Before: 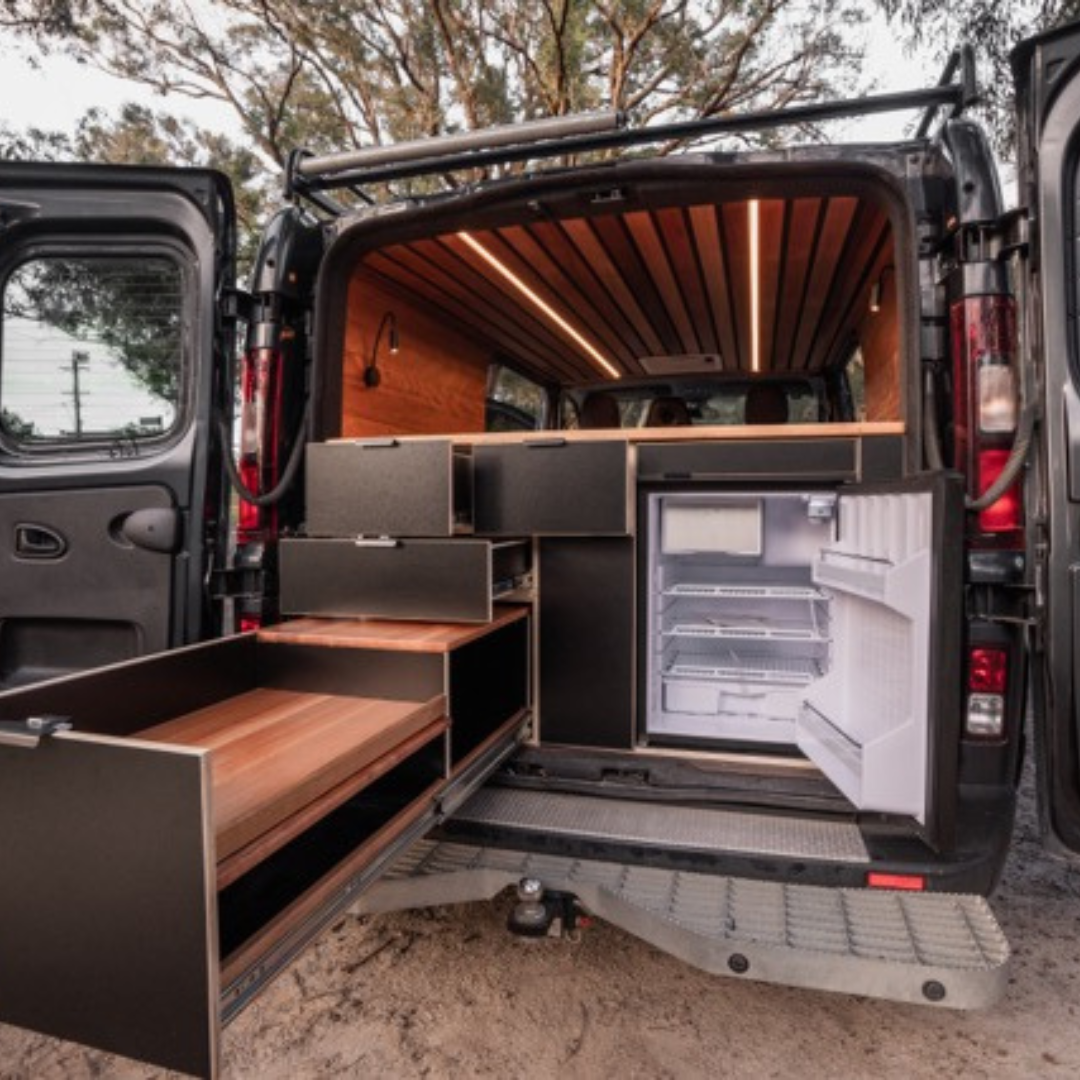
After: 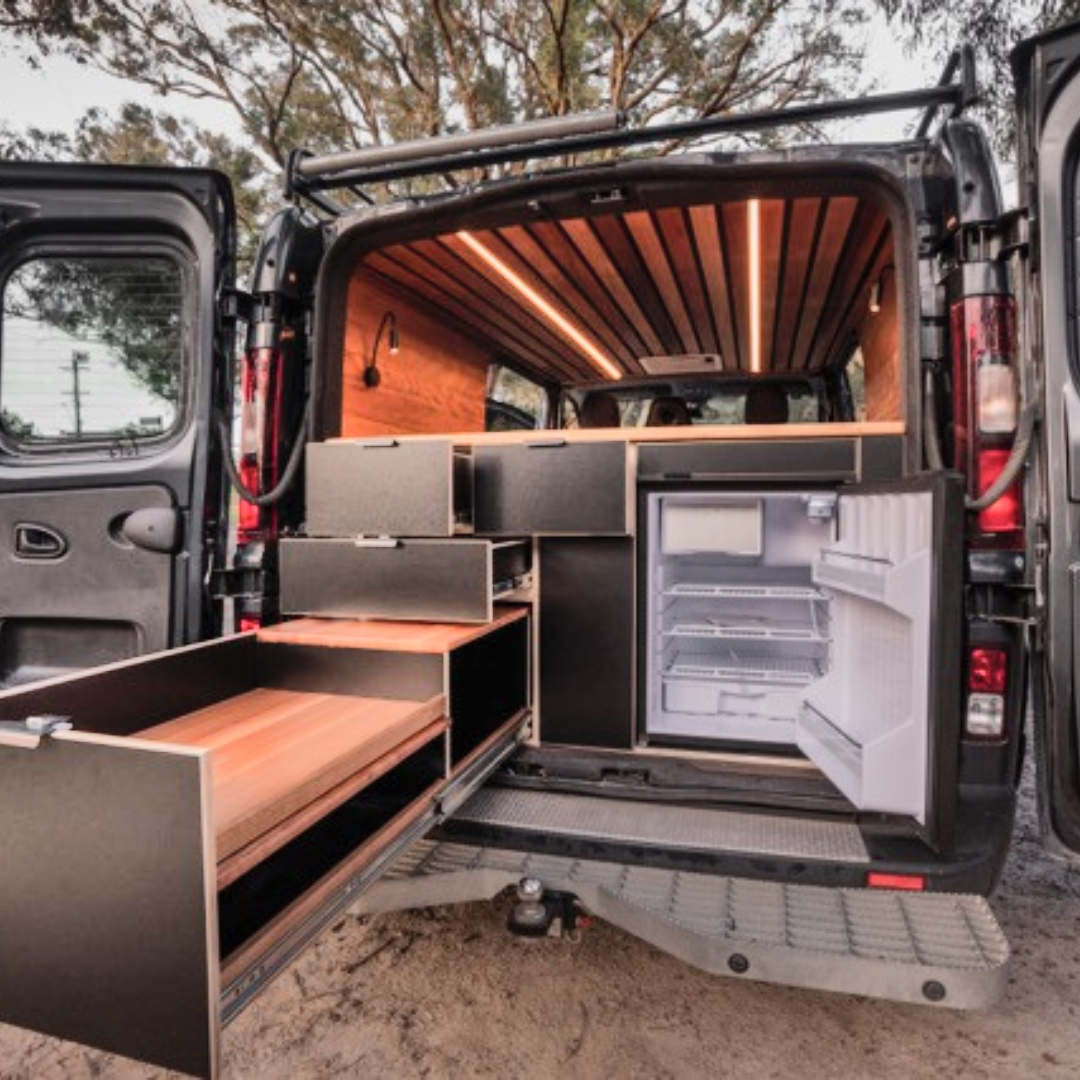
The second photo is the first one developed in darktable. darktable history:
shadows and highlights: radius 123, shadows 98.85, white point adjustment -3.09, highlights -99, soften with gaussian
